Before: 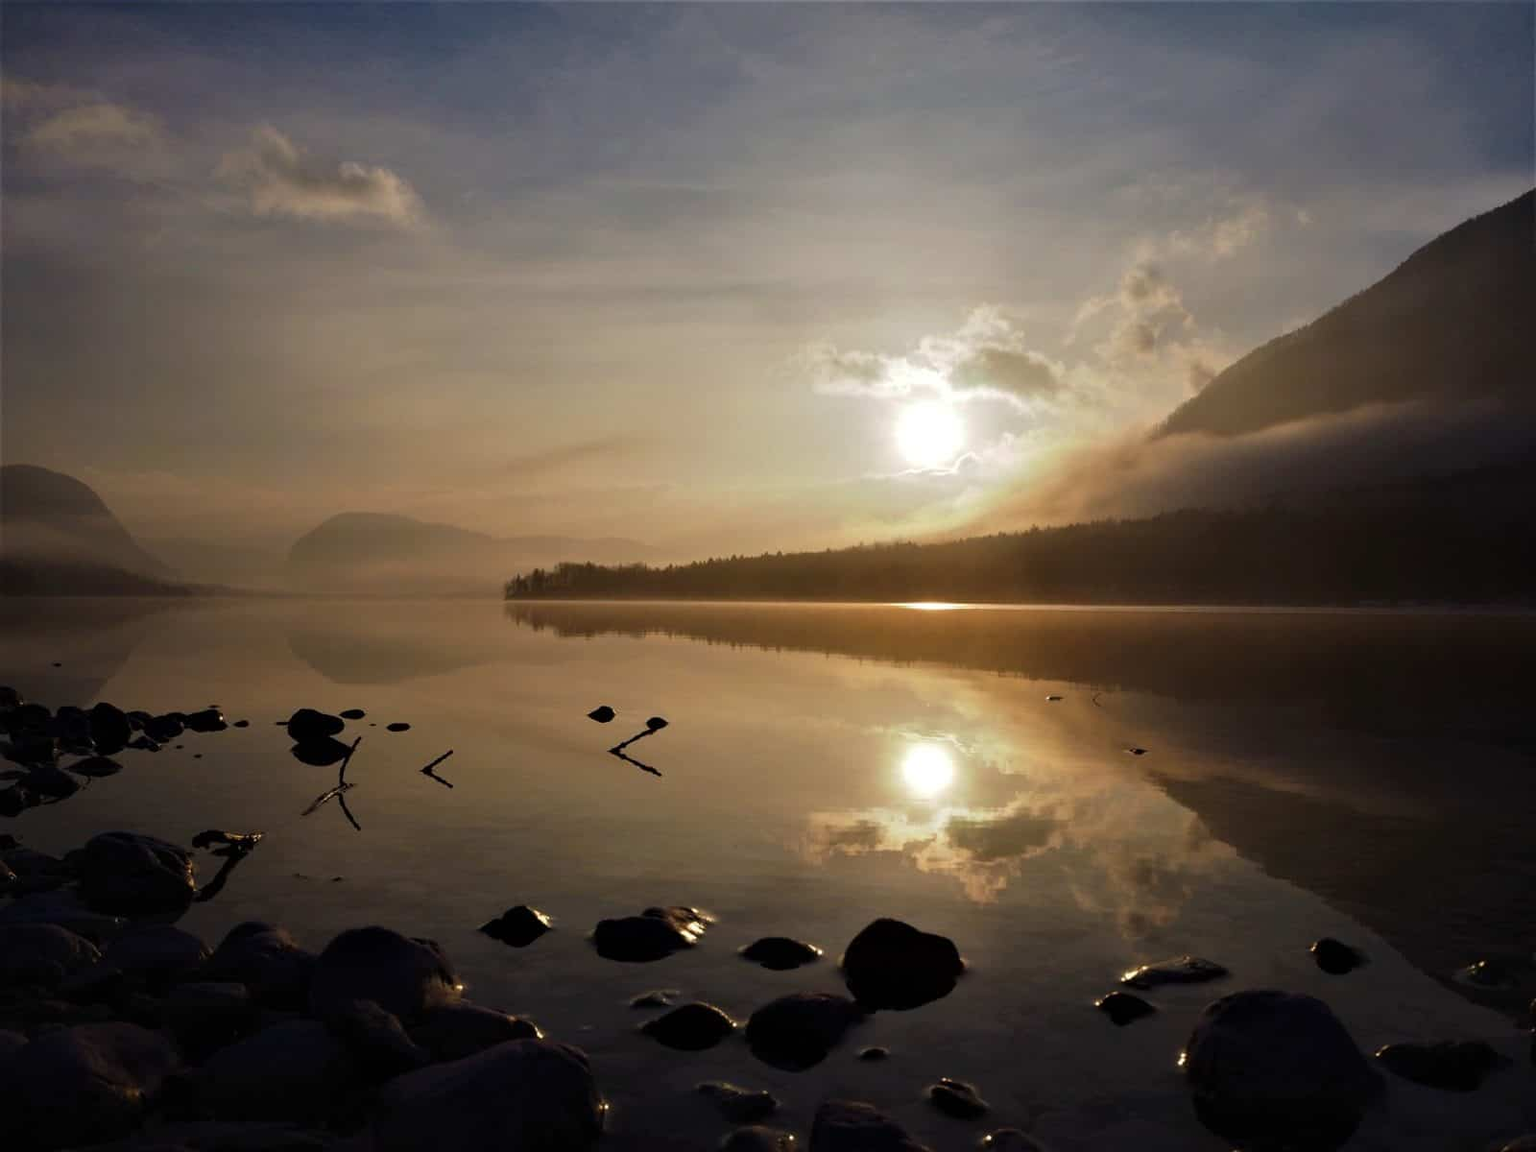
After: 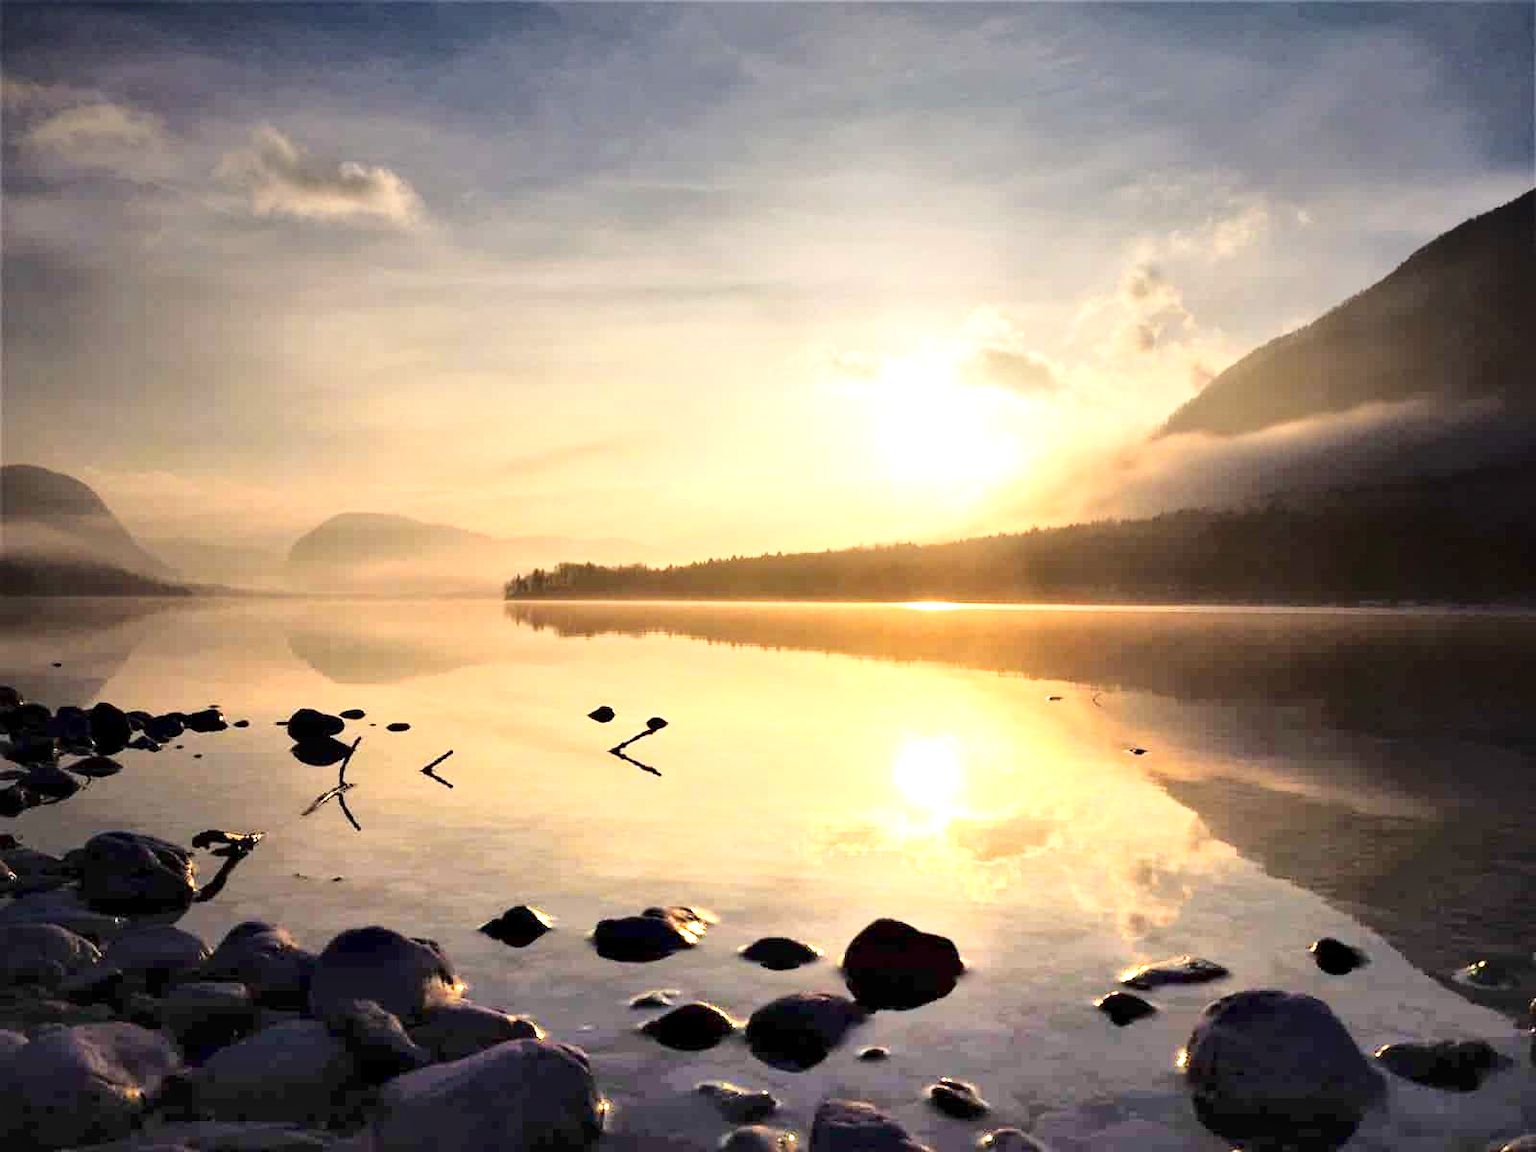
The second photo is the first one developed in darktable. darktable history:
local contrast: mode bilateral grid, contrast 20, coarseness 100, detail 150%, midtone range 0.2
base curve: curves: ch0 [(0, 0) (0.028, 0.03) (0.121, 0.232) (0.46, 0.748) (0.859, 0.968) (1, 1)]
graduated density: density -3.9 EV
